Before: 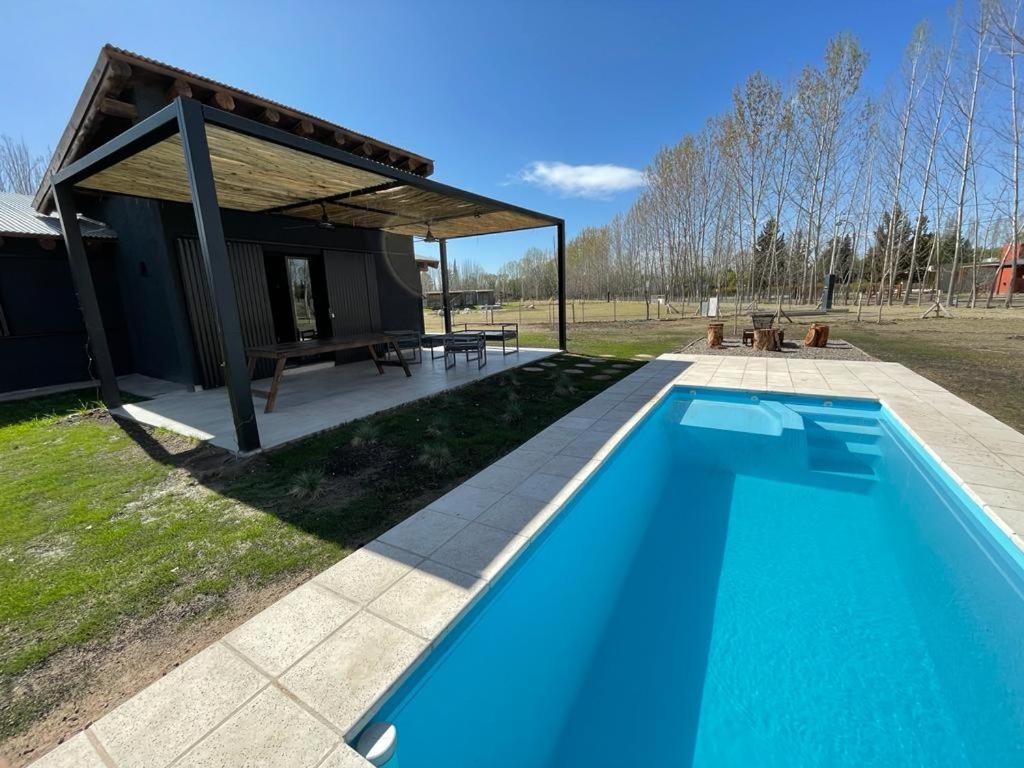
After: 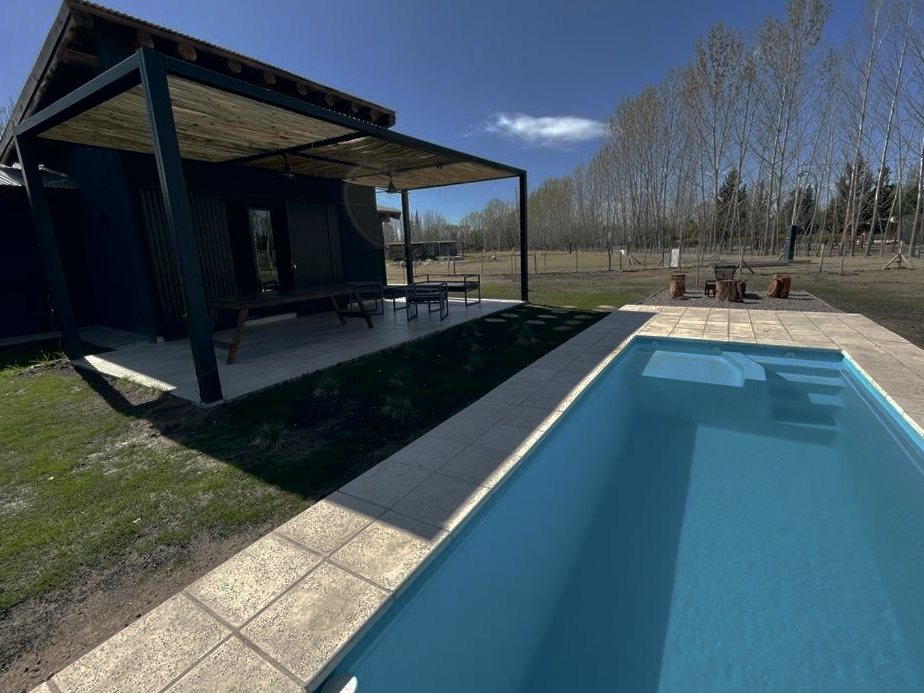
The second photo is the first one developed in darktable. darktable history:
base curve: curves: ch0 [(0, 0) (0.841, 0.609) (1, 1)], preserve colors none
crop: left 3.728%, top 6.409%, right 6.019%, bottom 3.295%
color correction: highlights a* 2.81, highlights b* 5.01, shadows a* -1.84, shadows b* -4.9, saturation 0.791
shadows and highlights: shadows -62.53, white point adjustment -5.04, highlights 60.96
